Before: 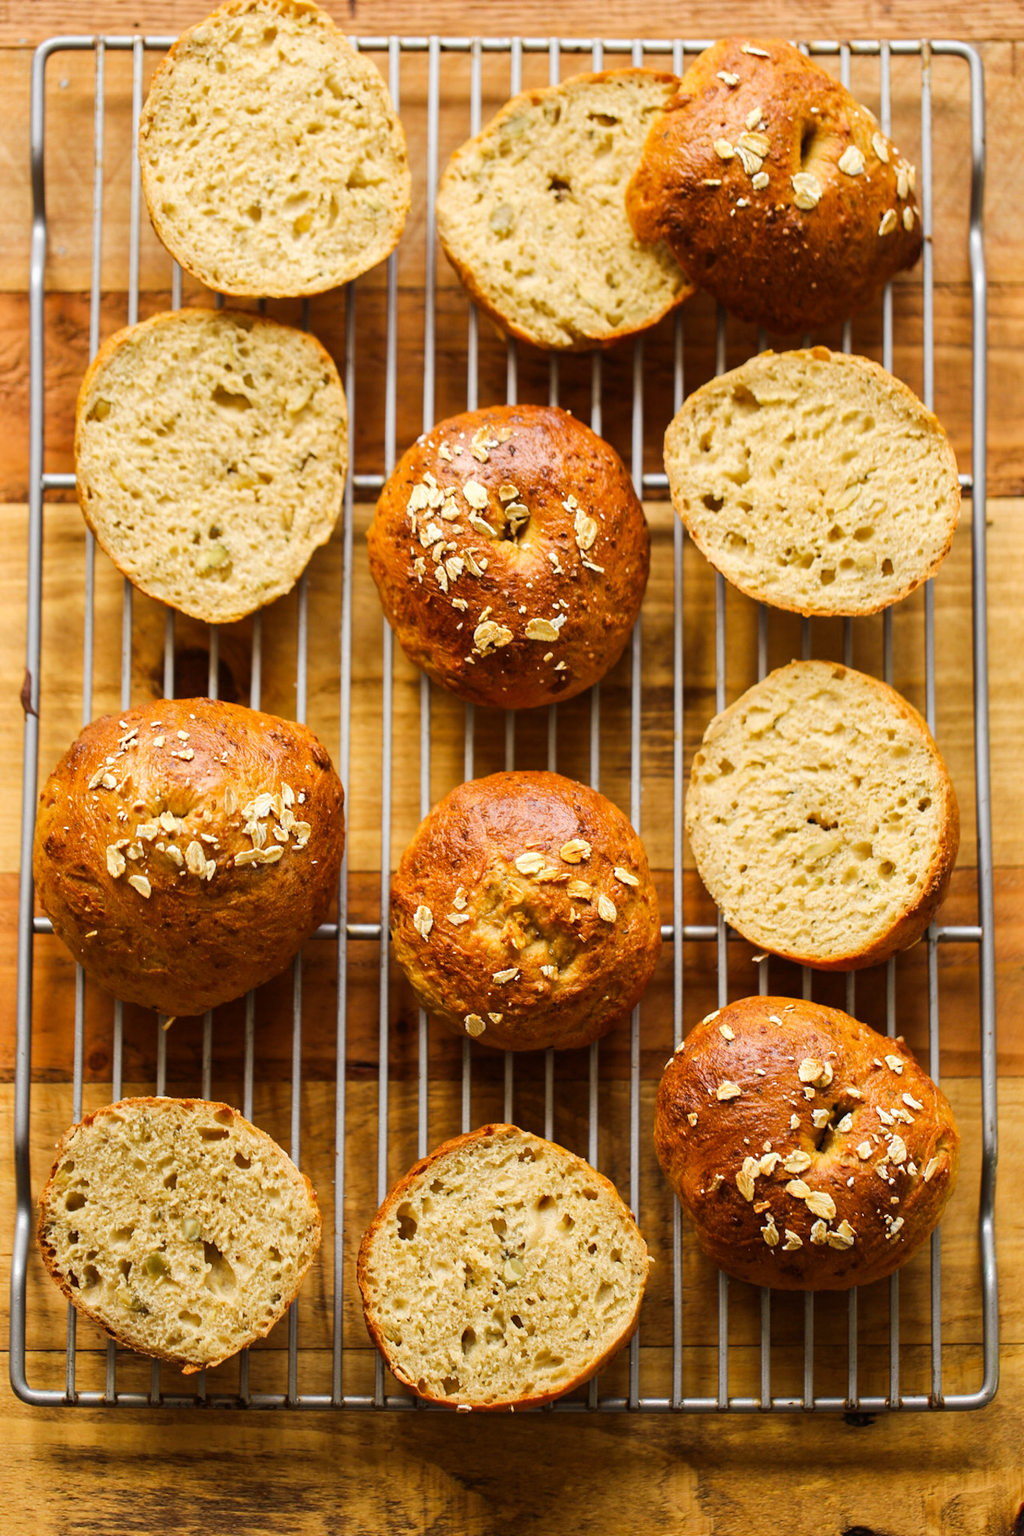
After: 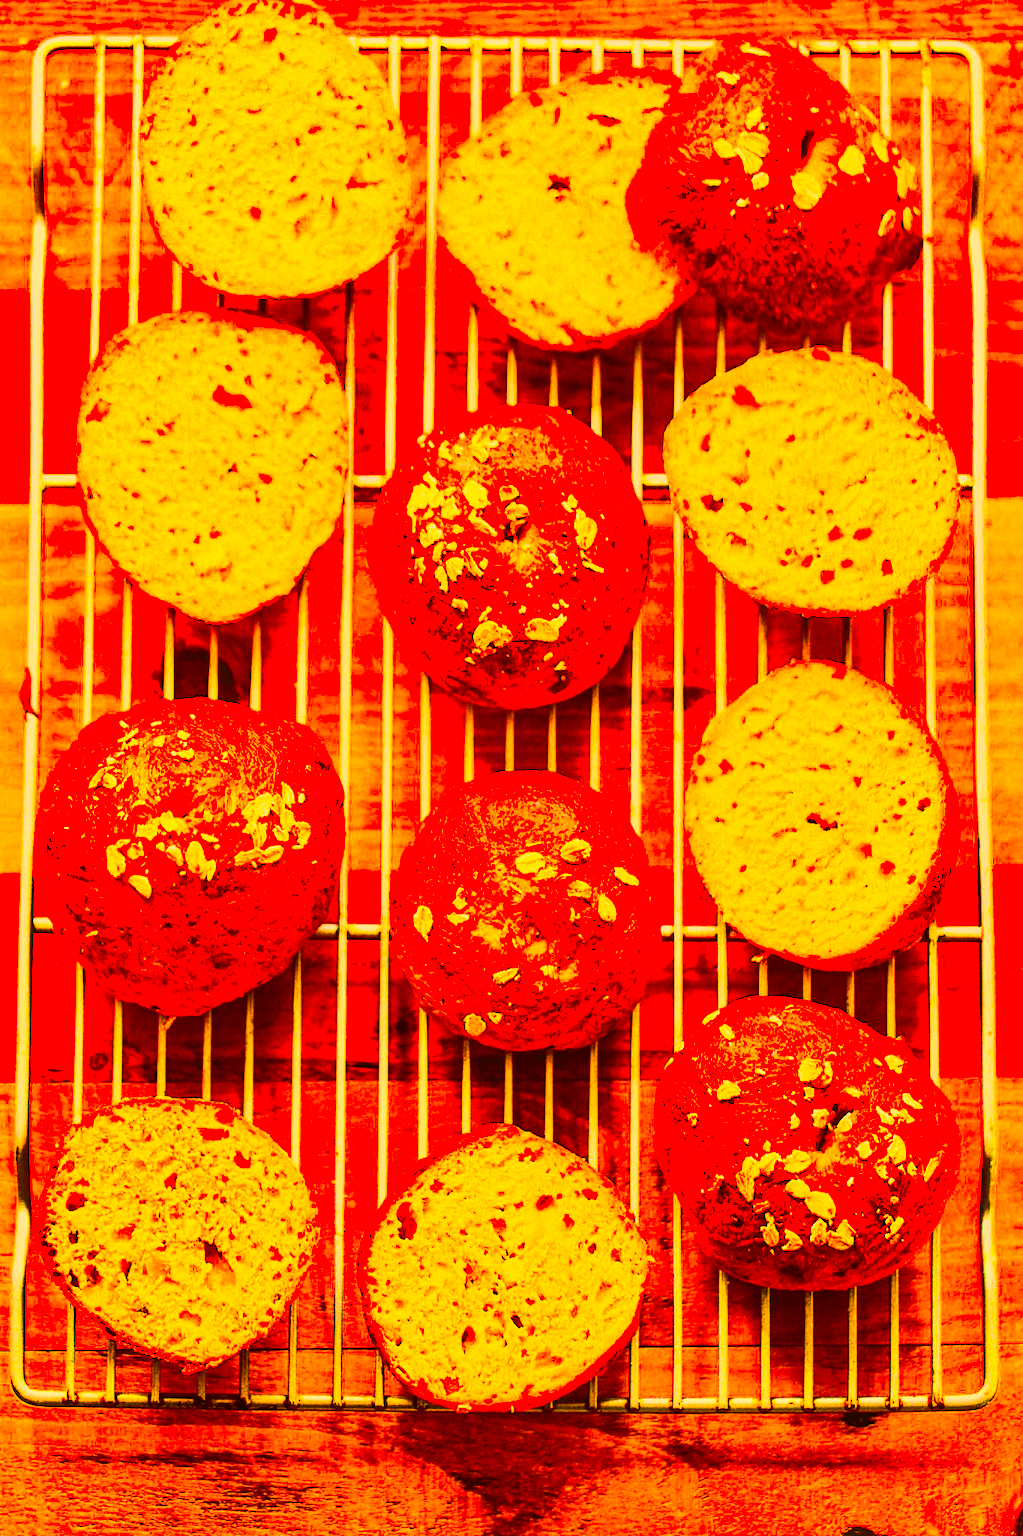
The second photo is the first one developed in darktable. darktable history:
contrast brightness saturation: contrast 0.202, brightness 0.167, saturation 0.223
color correction: highlights a* 10.52, highlights b* 29.96, shadows a* 2.77, shadows b* 16.77, saturation 1.76
local contrast: on, module defaults
tone curve: curves: ch0 [(0.003, 0.032) (0.037, 0.037) (0.149, 0.117) (0.297, 0.318) (0.41, 0.48) (0.541, 0.649) (0.722, 0.857) (0.875, 0.946) (1, 0.98)]; ch1 [(0, 0) (0.305, 0.325) (0.453, 0.437) (0.482, 0.474) (0.501, 0.498) (0.506, 0.503) (0.559, 0.576) (0.6, 0.635) (0.656, 0.707) (1, 1)]; ch2 [(0, 0) (0.323, 0.277) (0.408, 0.399) (0.45, 0.48) (0.499, 0.502) (0.515, 0.532) (0.573, 0.602) (0.653, 0.675) (0.75, 0.756) (1, 1)], color space Lab, independent channels, preserve colors none
sharpen: on, module defaults
shadows and highlights: shadows 22.08, highlights -48.74, soften with gaussian
exposure: black level correction 0, exposure 0.696 EV, compensate highlight preservation false
base curve: curves: ch0 [(0, 0) (0.007, 0.004) (0.027, 0.03) (0.046, 0.07) (0.207, 0.54) (0.442, 0.872) (0.673, 0.972) (1, 1)]
